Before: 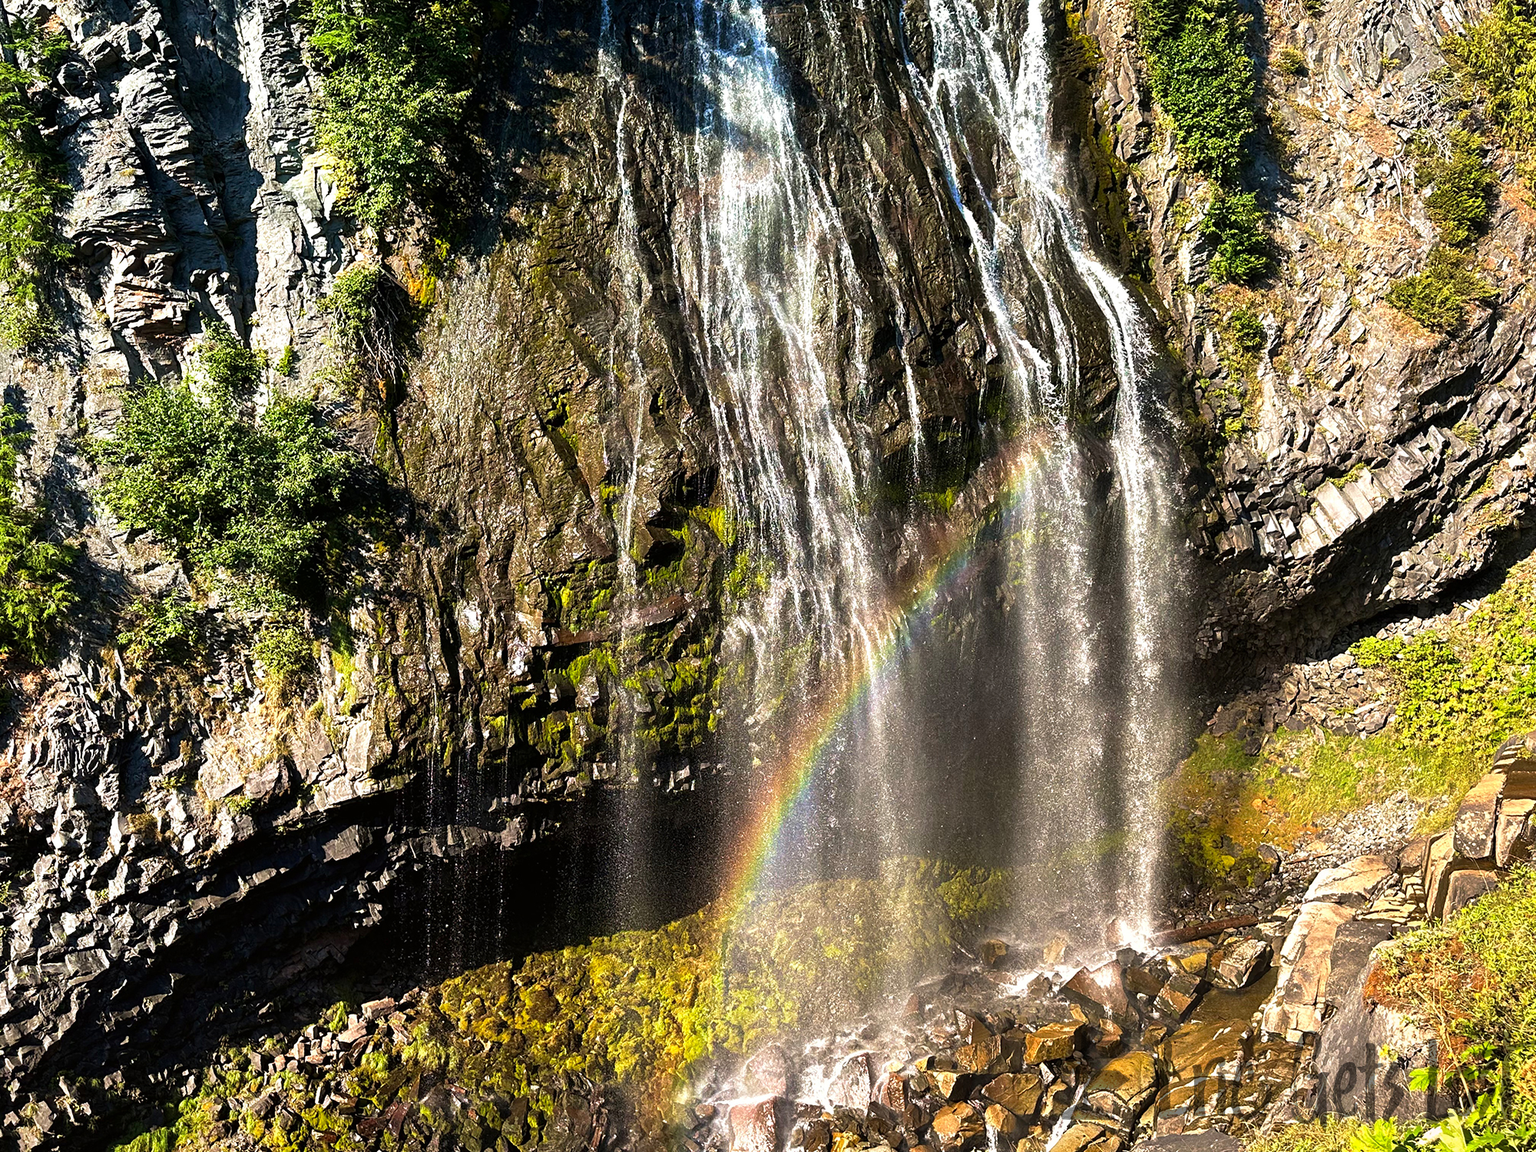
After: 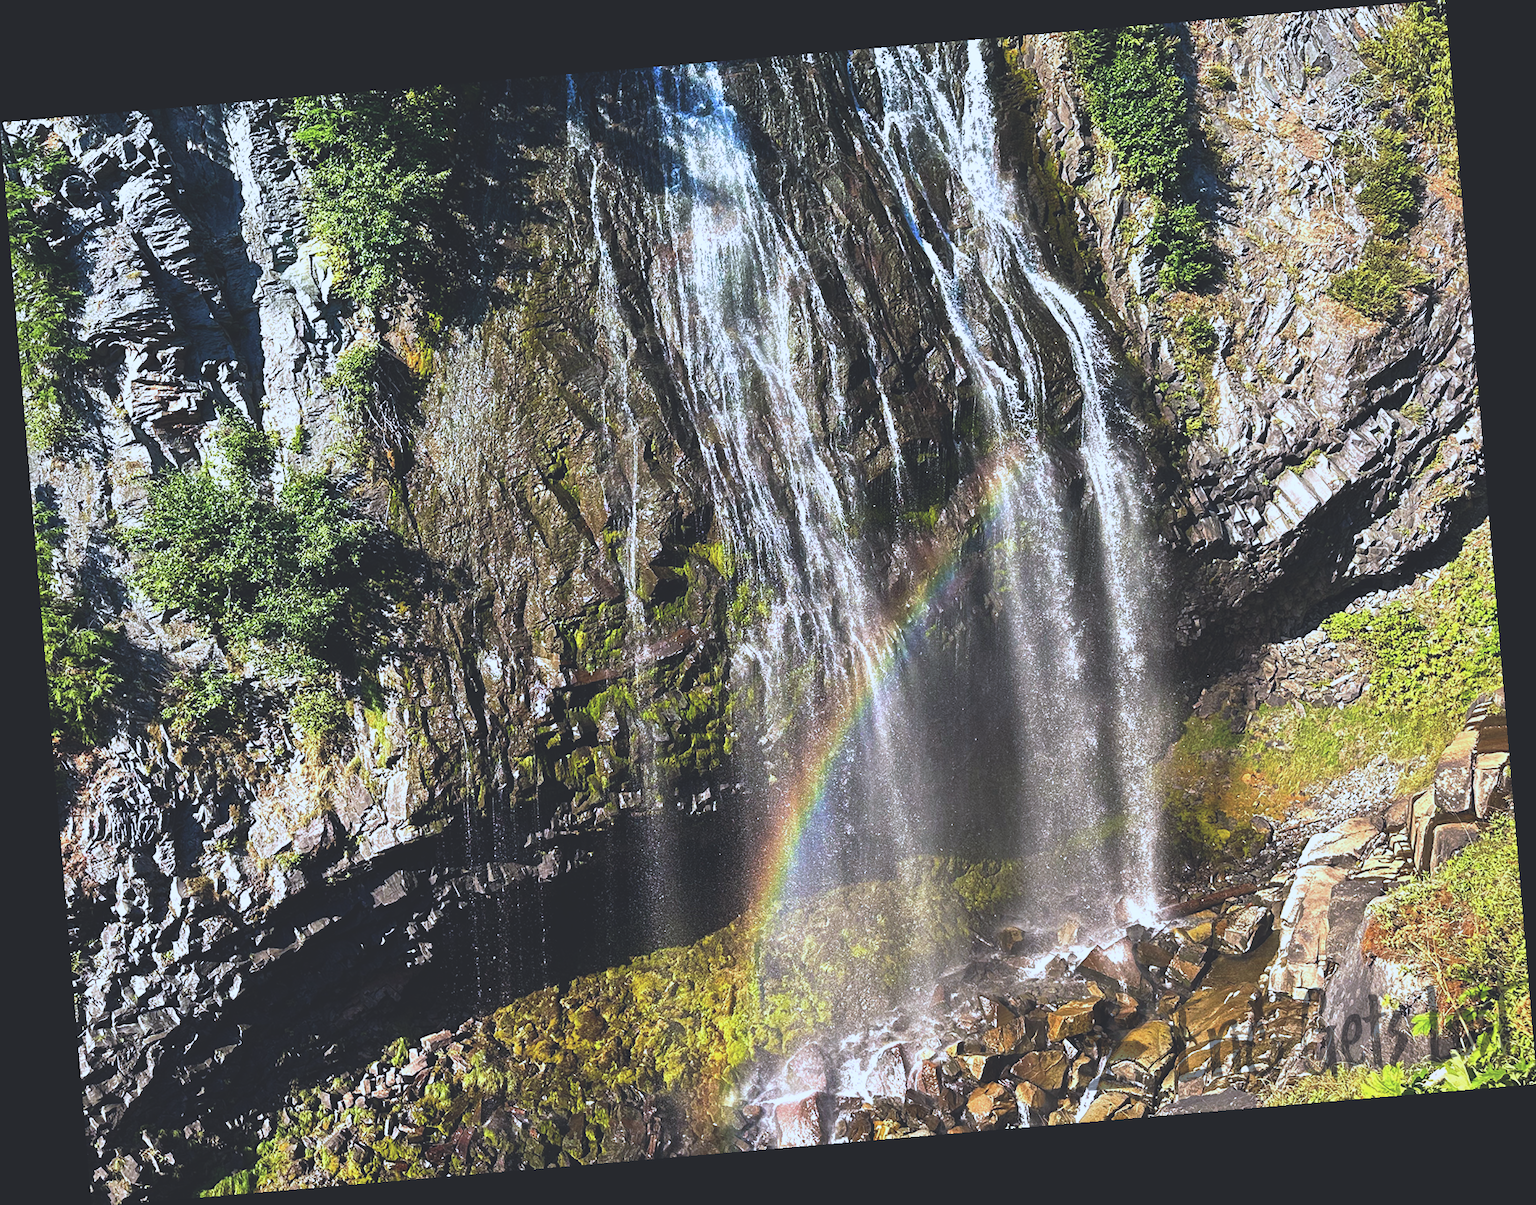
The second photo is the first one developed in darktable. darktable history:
color calibration: illuminant as shot in camera, x 0.366, y 0.378, temperature 4425.7 K, saturation algorithm version 1 (2020)
white balance: red 0.967, blue 1.049
exposure: black level correction -0.025, exposure -0.117 EV, compensate highlight preservation false
rotate and perspective: rotation -4.86°, automatic cropping off
